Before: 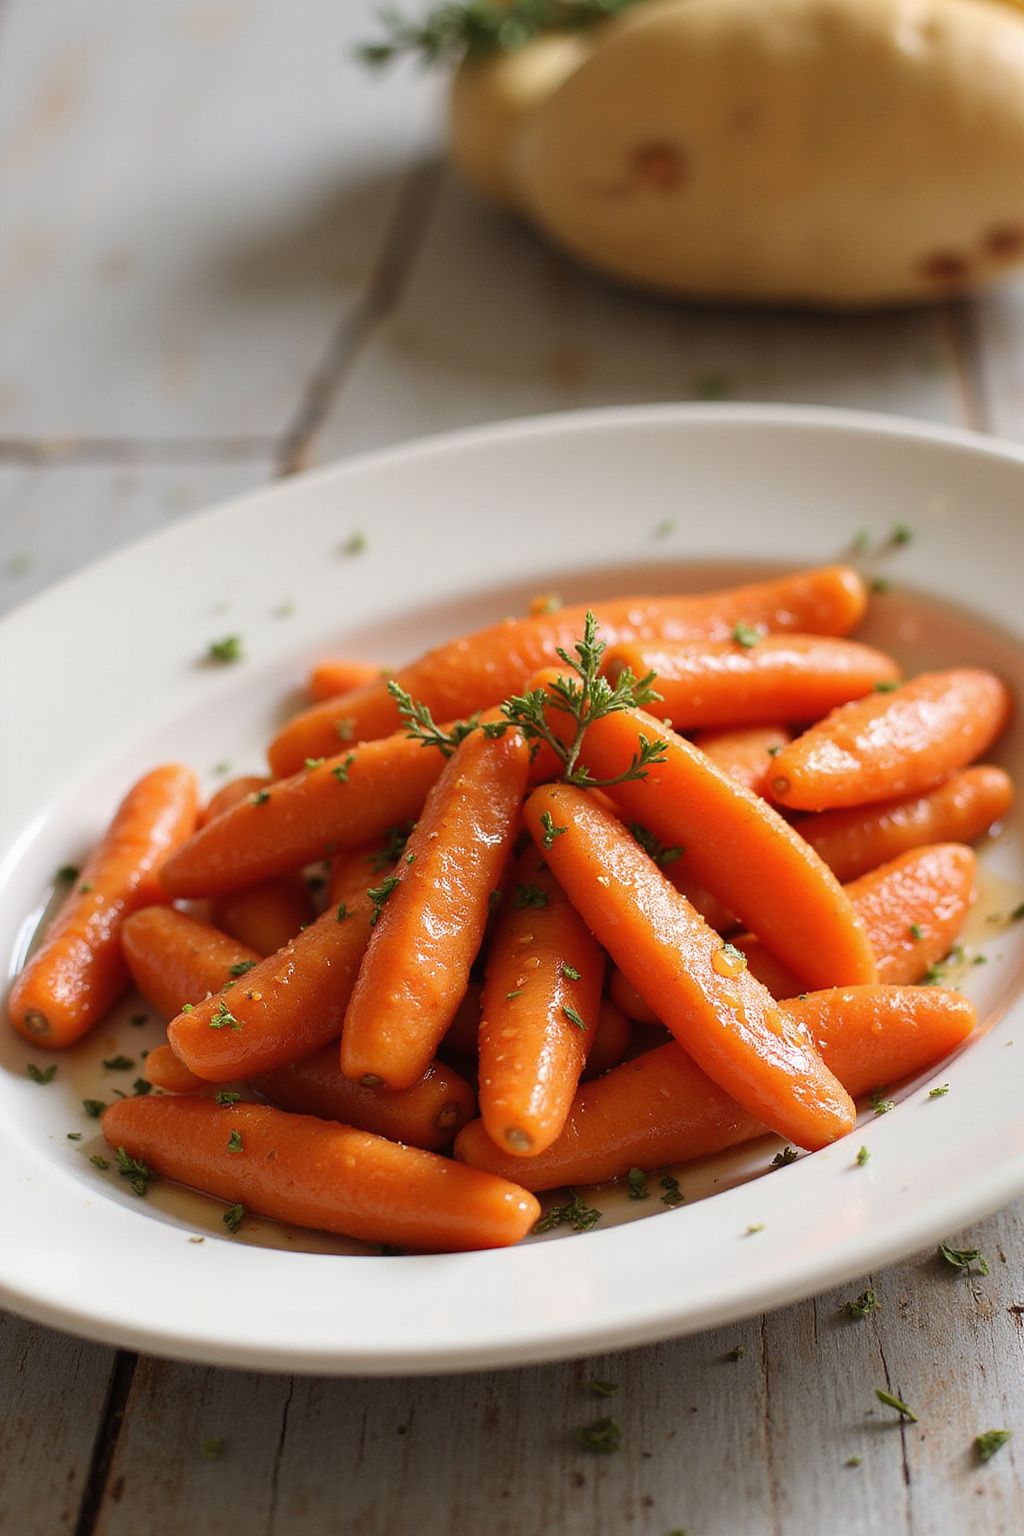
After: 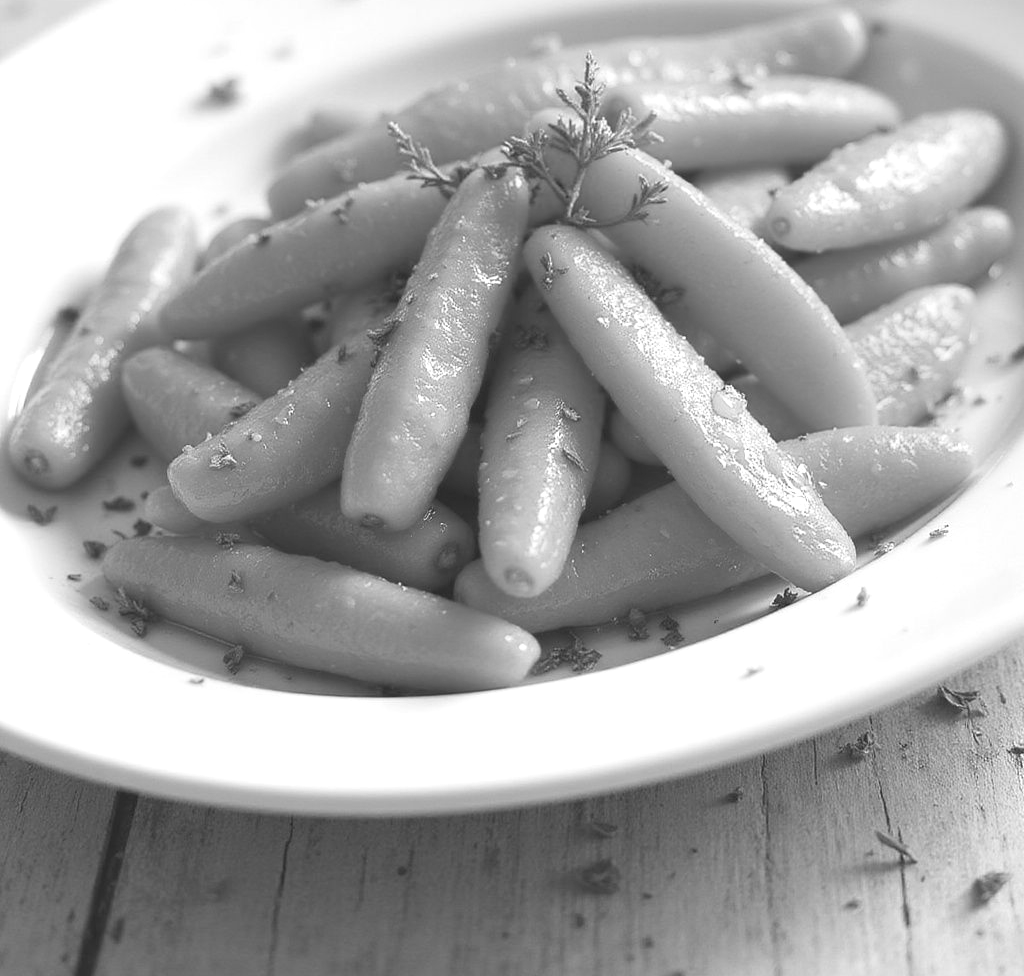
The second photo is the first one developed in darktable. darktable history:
monochrome: a -3.63, b -0.465
crop and rotate: top 36.435%
exposure: black level correction 0, exposure 1.2 EV, compensate exposure bias true, compensate highlight preservation false
contrast brightness saturation: contrast -0.28
